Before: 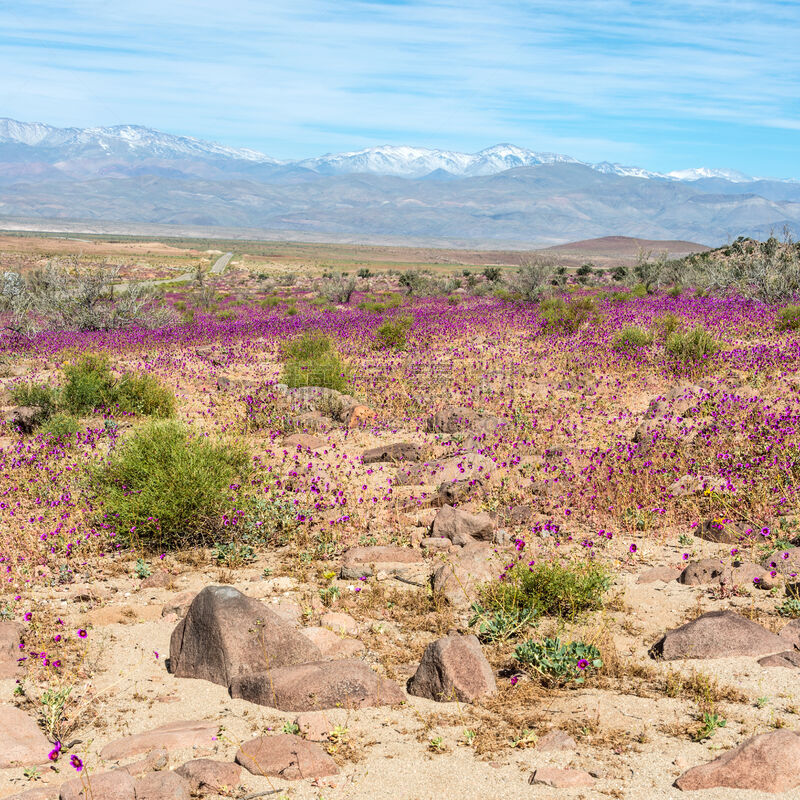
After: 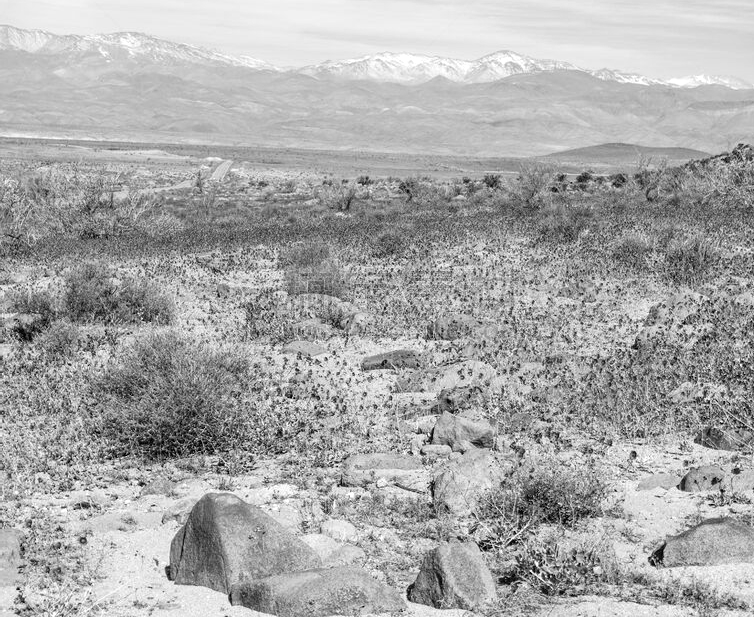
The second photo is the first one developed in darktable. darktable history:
crop and rotate: angle 0.03°, top 11.643%, right 5.651%, bottom 11.189%
monochrome: on, module defaults
exposure: exposure 0.2 EV, compensate highlight preservation false
white balance: red 0.926, green 1.003, blue 1.133
vignetting: fall-off start 116.67%, fall-off radius 59.26%, brightness -0.31, saturation -0.056
